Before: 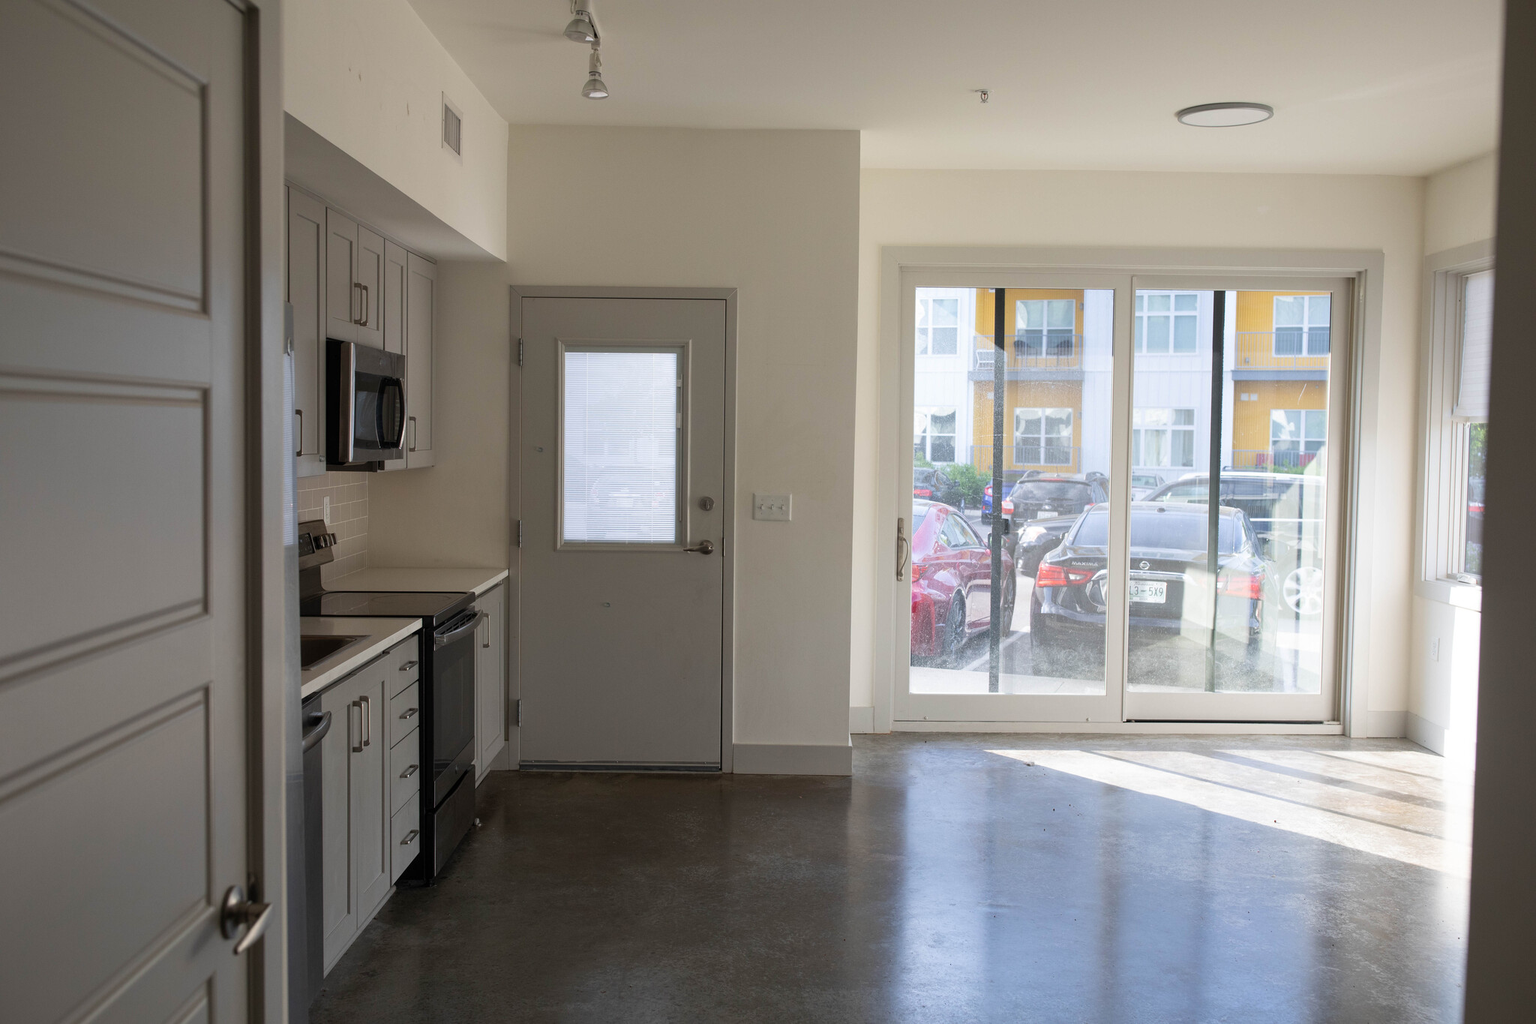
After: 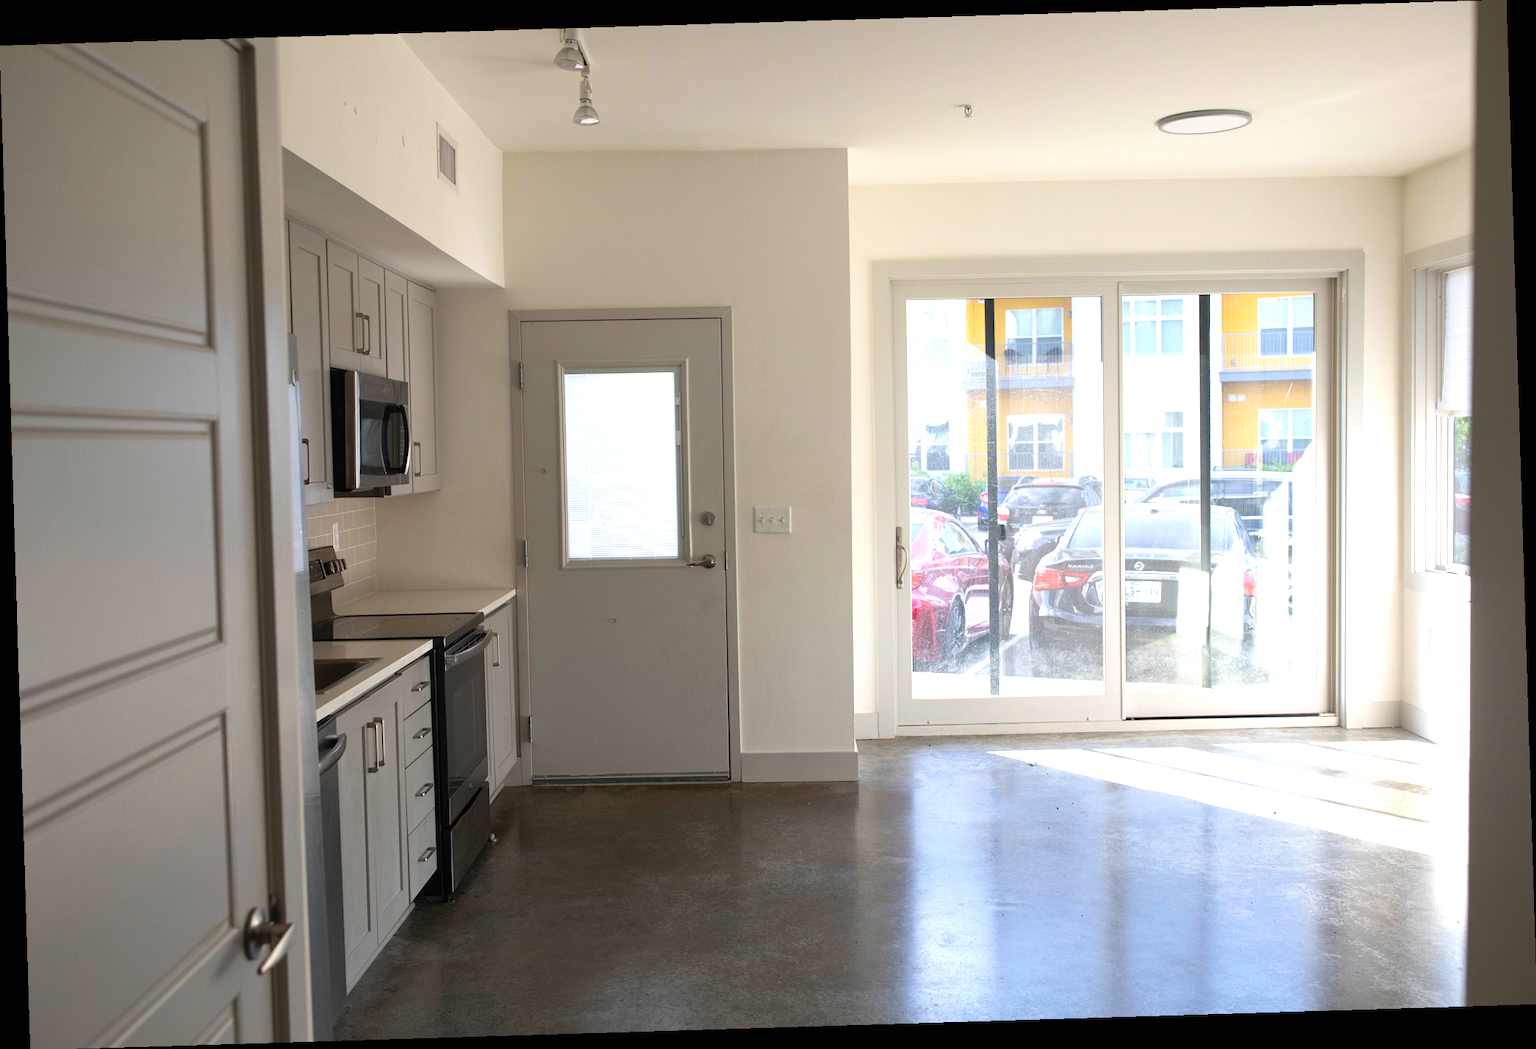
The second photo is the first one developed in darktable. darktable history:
exposure: black level correction 0, exposure 0.68 EV, compensate exposure bias true, compensate highlight preservation false
color balance rgb: perceptual saturation grading › global saturation 10%
rotate and perspective: rotation -1.75°, automatic cropping off
